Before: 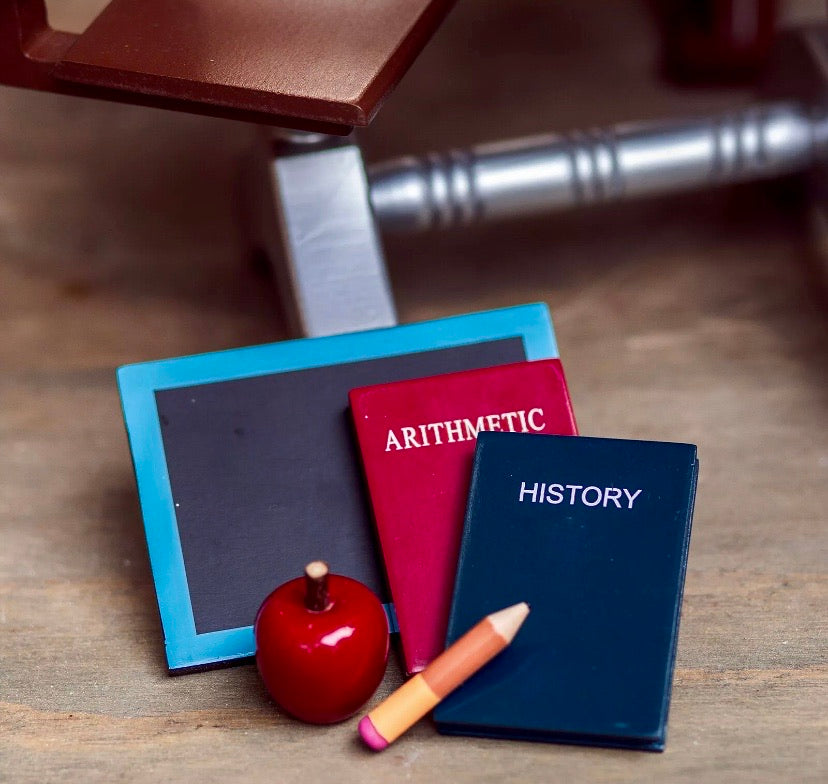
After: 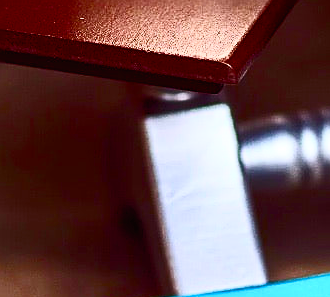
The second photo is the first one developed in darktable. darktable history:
crop: left 15.793%, top 5.451%, right 44.275%, bottom 56.627%
contrast brightness saturation: contrast 0.614, brightness 0.354, saturation 0.142
levels: mode automatic, levels [0.072, 0.414, 0.976]
sharpen: on, module defaults
exposure: exposure -0.071 EV, compensate highlight preservation false
contrast equalizer: octaves 7, y [[0.5, 0.504, 0.515, 0.527, 0.535, 0.534], [0.5 ×6], [0.491, 0.387, 0.179, 0.068, 0.068, 0.068], [0 ×5, 0.023], [0 ×6]], mix -0.306
color balance rgb: perceptual saturation grading › global saturation 20%, perceptual saturation grading › highlights -49.662%, perceptual saturation grading › shadows 24.142%, global vibrance 27.832%
